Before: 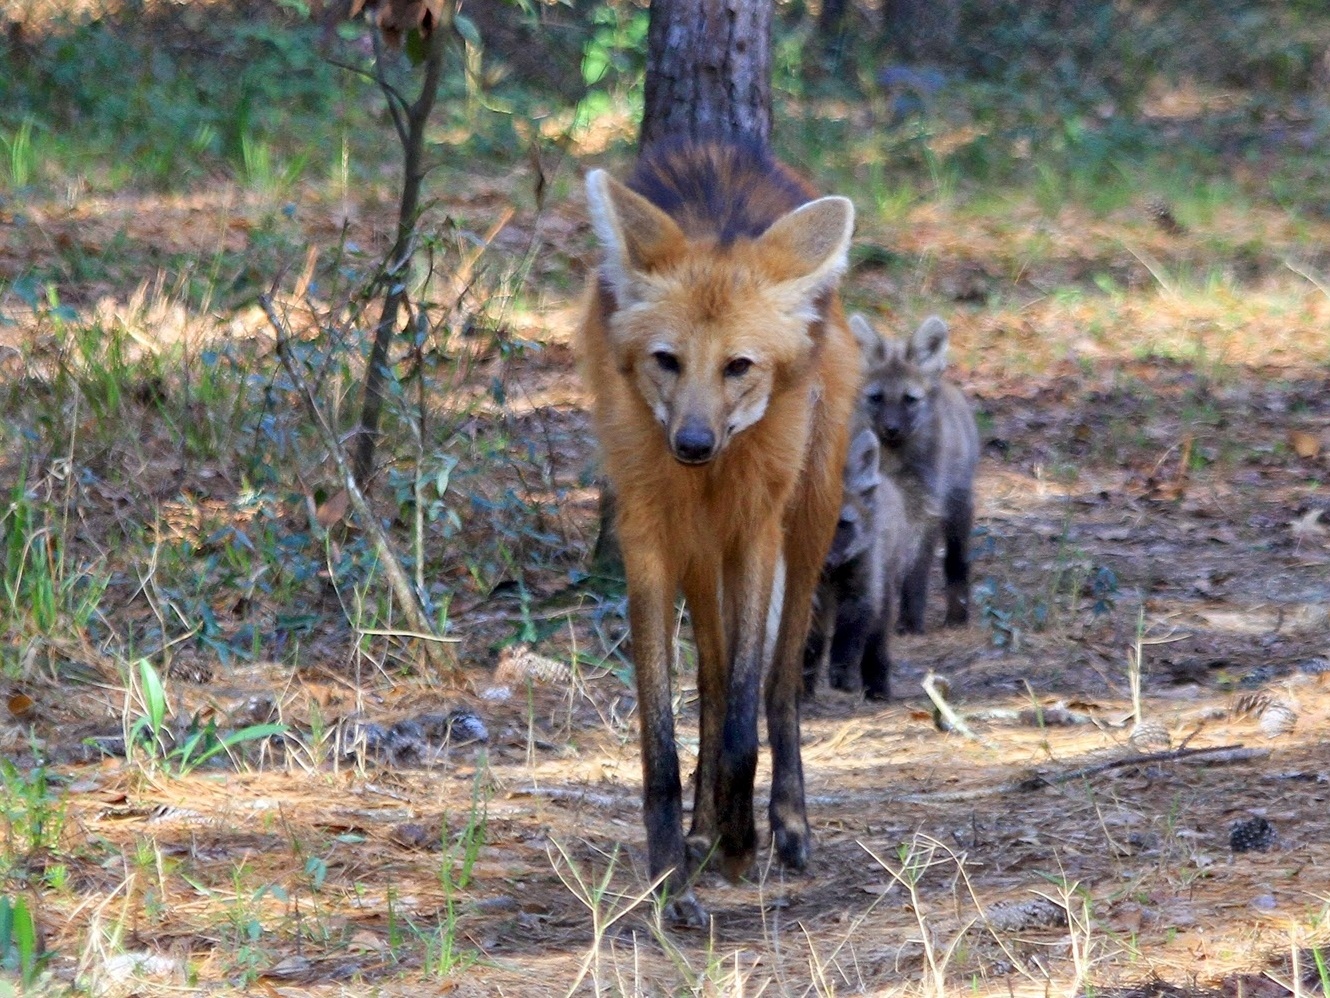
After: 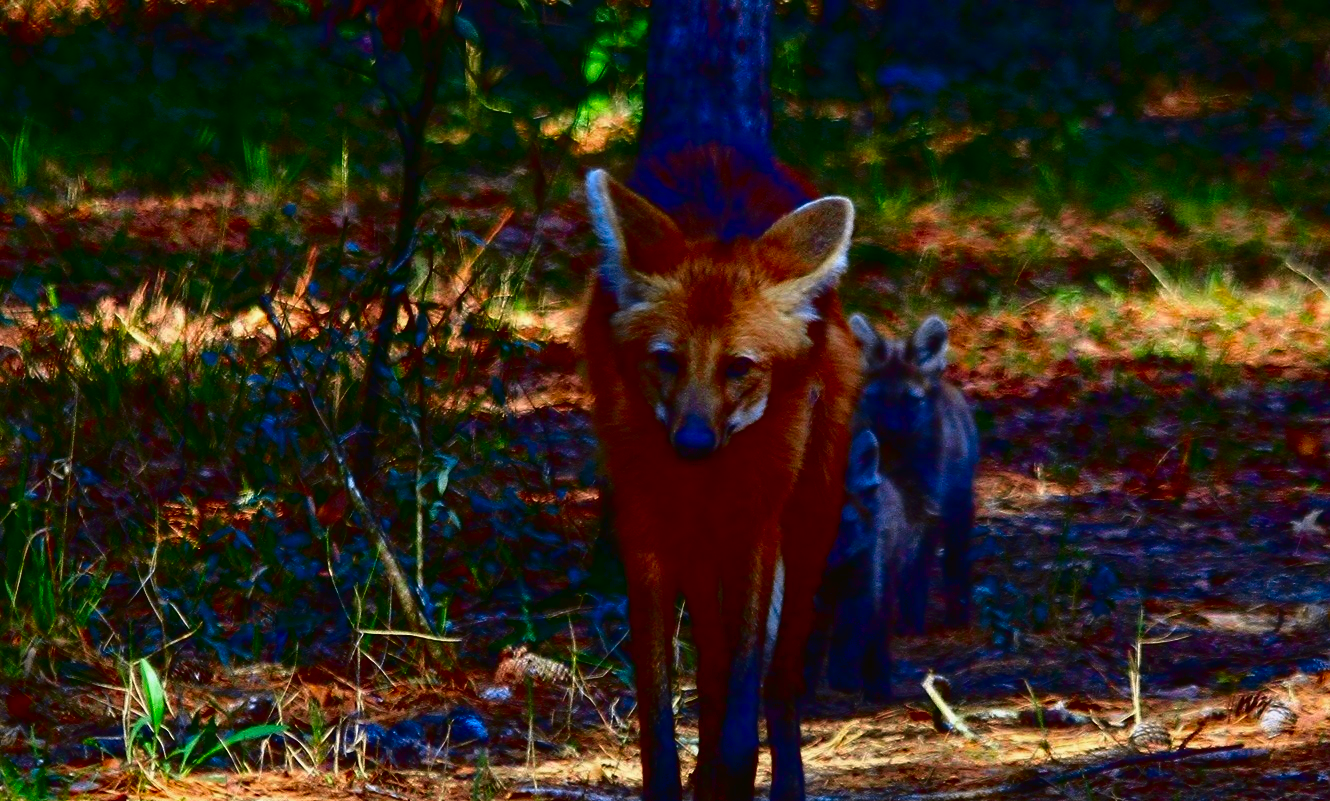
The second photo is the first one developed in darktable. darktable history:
contrast brightness saturation: brightness -1, saturation 1
tone curve: curves: ch0 [(0, 0.021) (0.049, 0.044) (0.152, 0.14) (0.328, 0.377) (0.473, 0.543) (0.641, 0.705) (0.85, 0.894) (1, 0.969)]; ch1 [(0, 0) (0.302, 0.331) (0.427, 0.433) (0.472, 0.47) (0.502, 0.503) (0.527, 0.524) (0.564, 0.591) (0.602, 0.632) (0.677, 0.701) (0.859, 0.885) (1, 1)]; ch2 [(0, 0) (0.33, 0.301) (0.447, 0.44) (0.487, 0.496) (0.502, 0.516) (0.535, 0.563) (0.565, 0.6) (0.618, 0.629) (1, 1)], color space Lab, independent channels, preserve colors none
crop: bottom 19.644%
